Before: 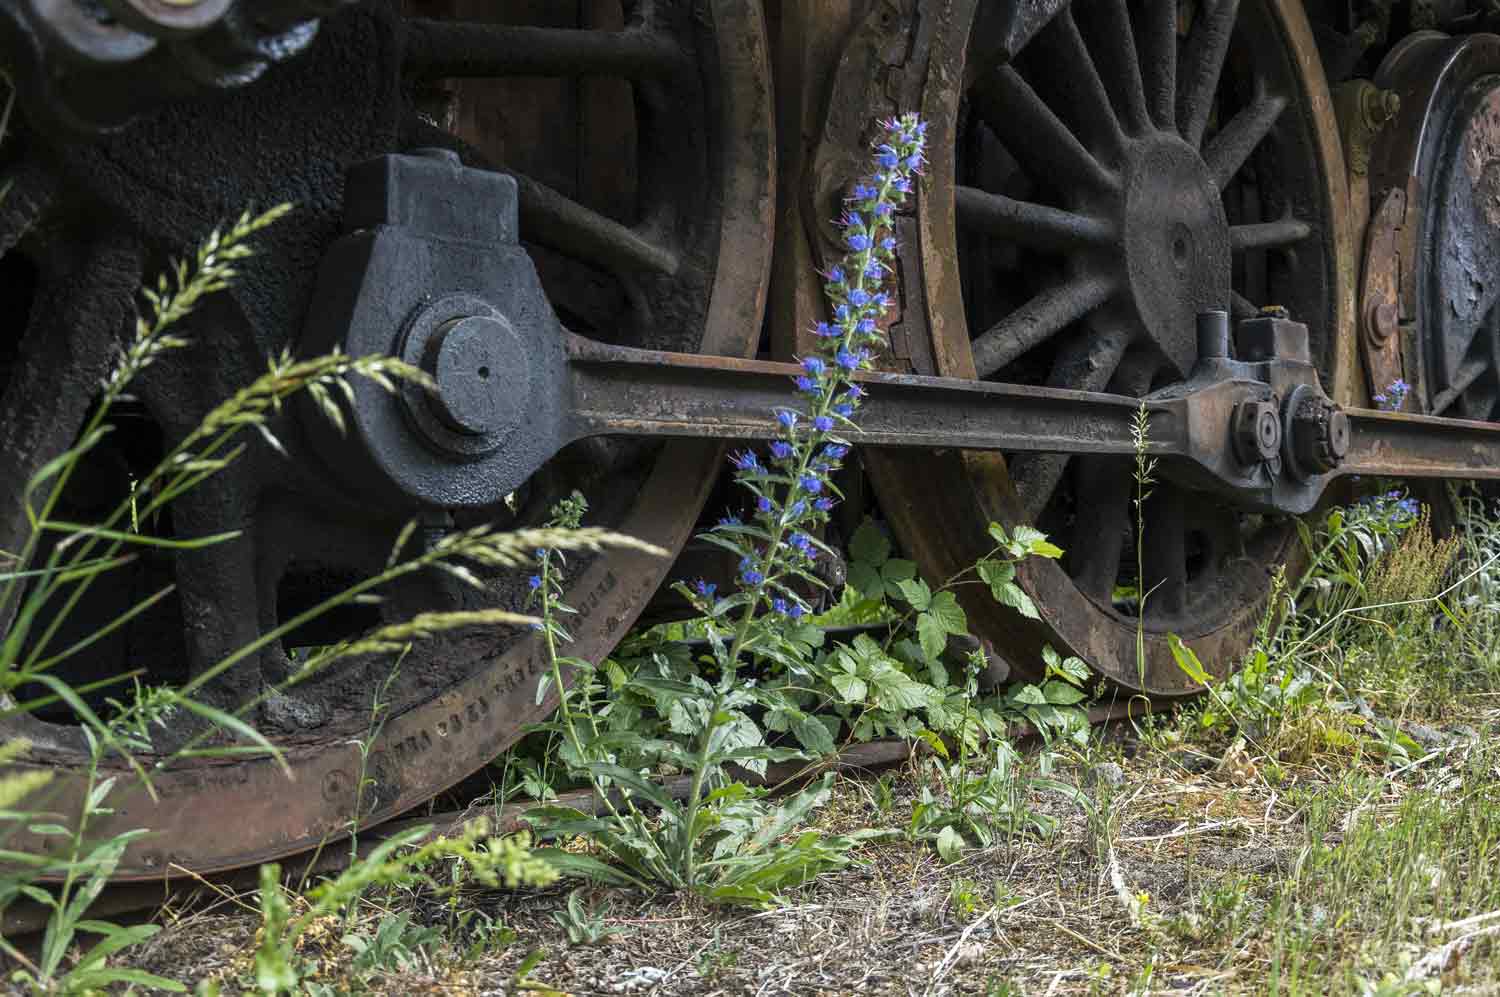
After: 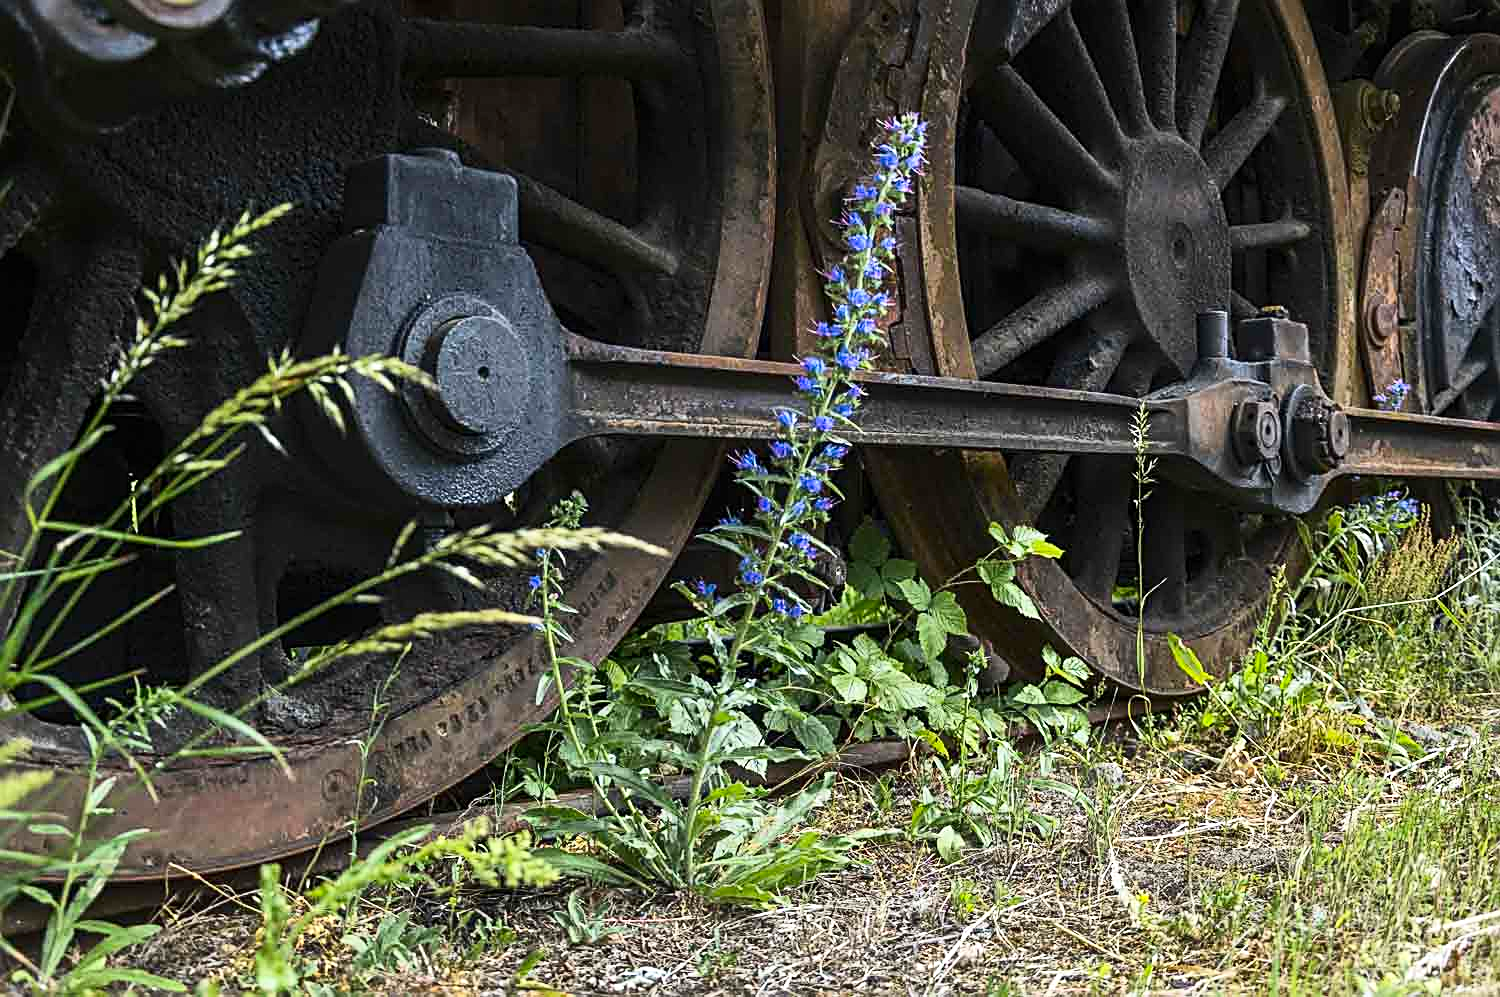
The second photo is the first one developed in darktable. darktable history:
sharpen: radius 2.543, amount 0.636
contrast brightness saturation: contrast 0.23, brightness 0.1, saturation 0.29
